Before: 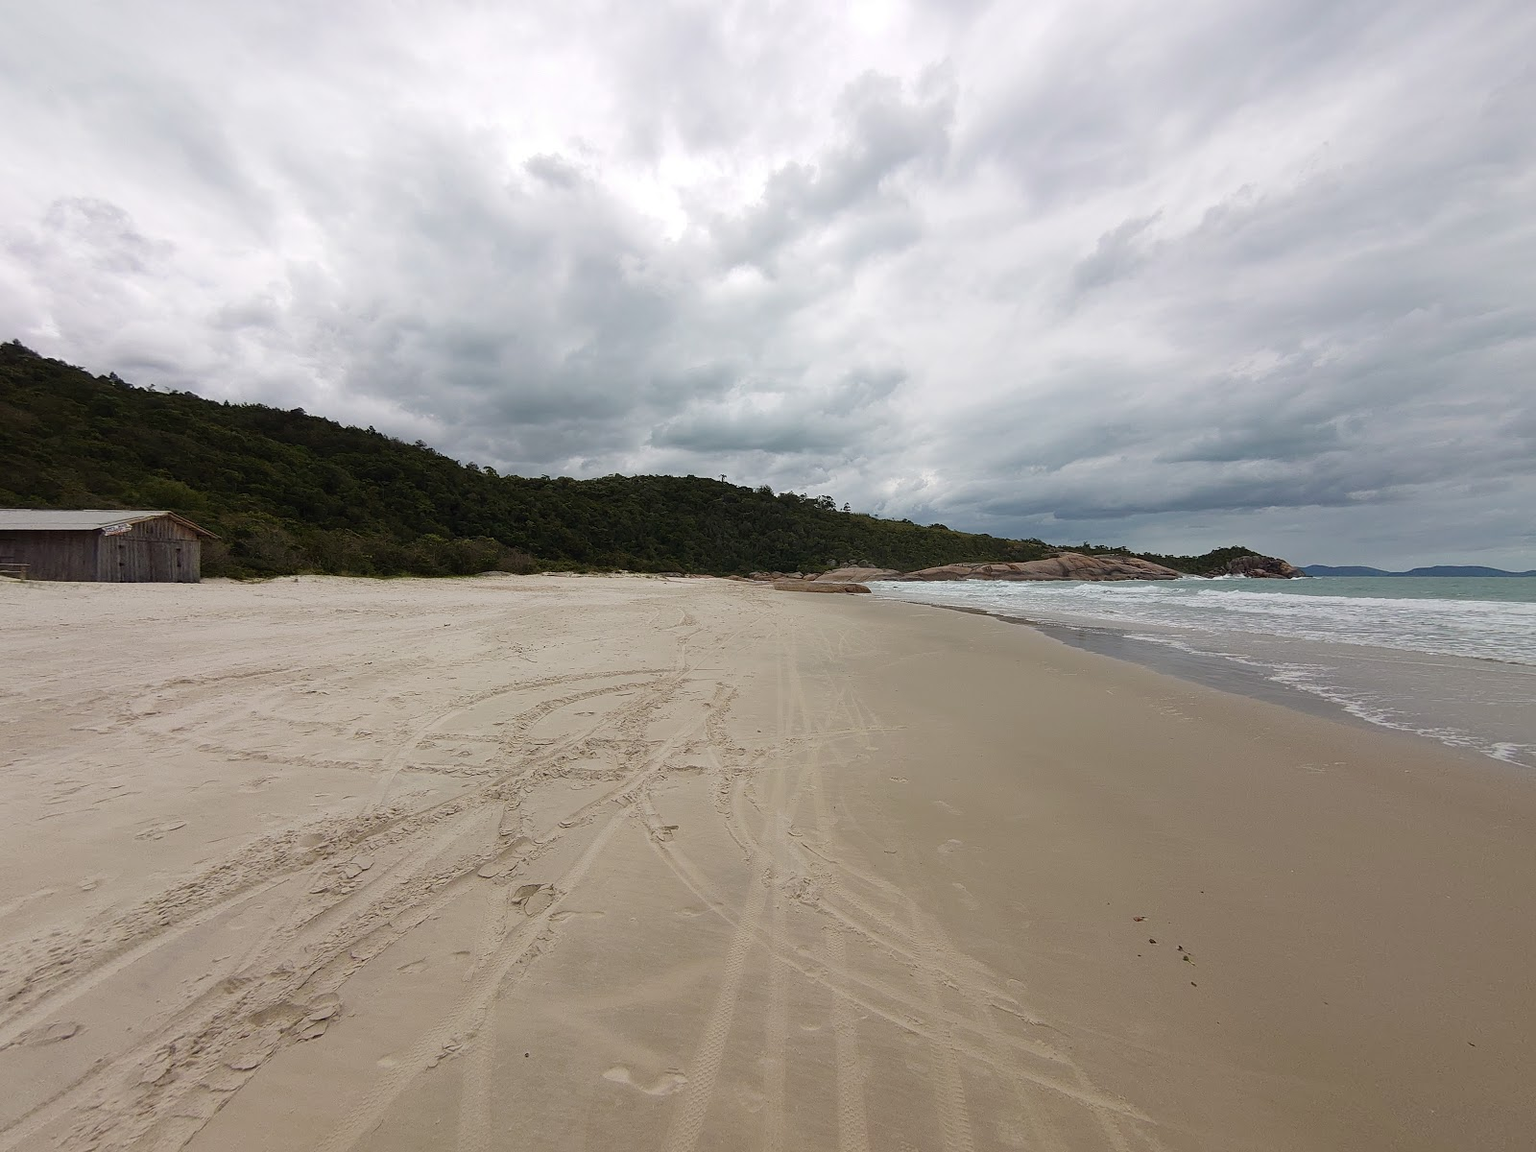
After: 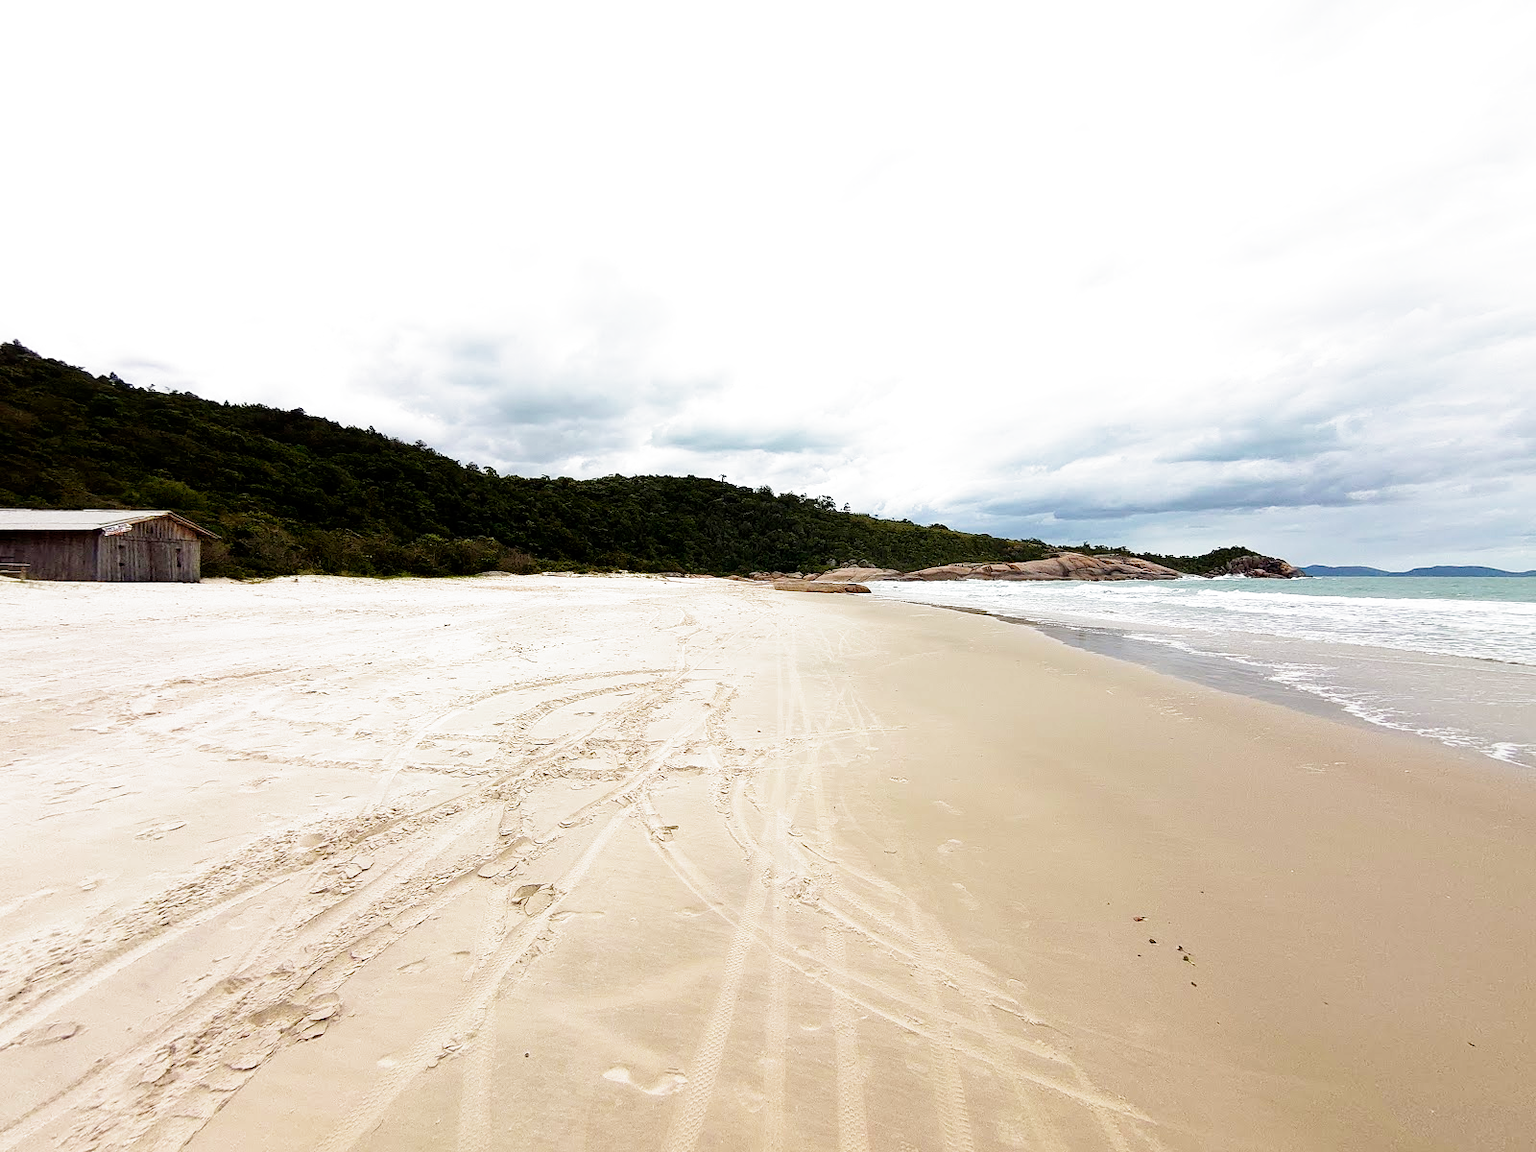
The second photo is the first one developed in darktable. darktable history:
filmic rgb: middle gray luminance 8.88%, black relative exposure -6.26 EV, white relative exposure 2.7 EV, target black luminance 0%, hardness 4.77, latitude 73.22%, contrast 1.341, shadows ↔ highlights balance 10.04%, add noise in highlights 0.001, preserve chrominance no, color science v3 (2019), use custom middle-gray values true, contrast in highlights soft
